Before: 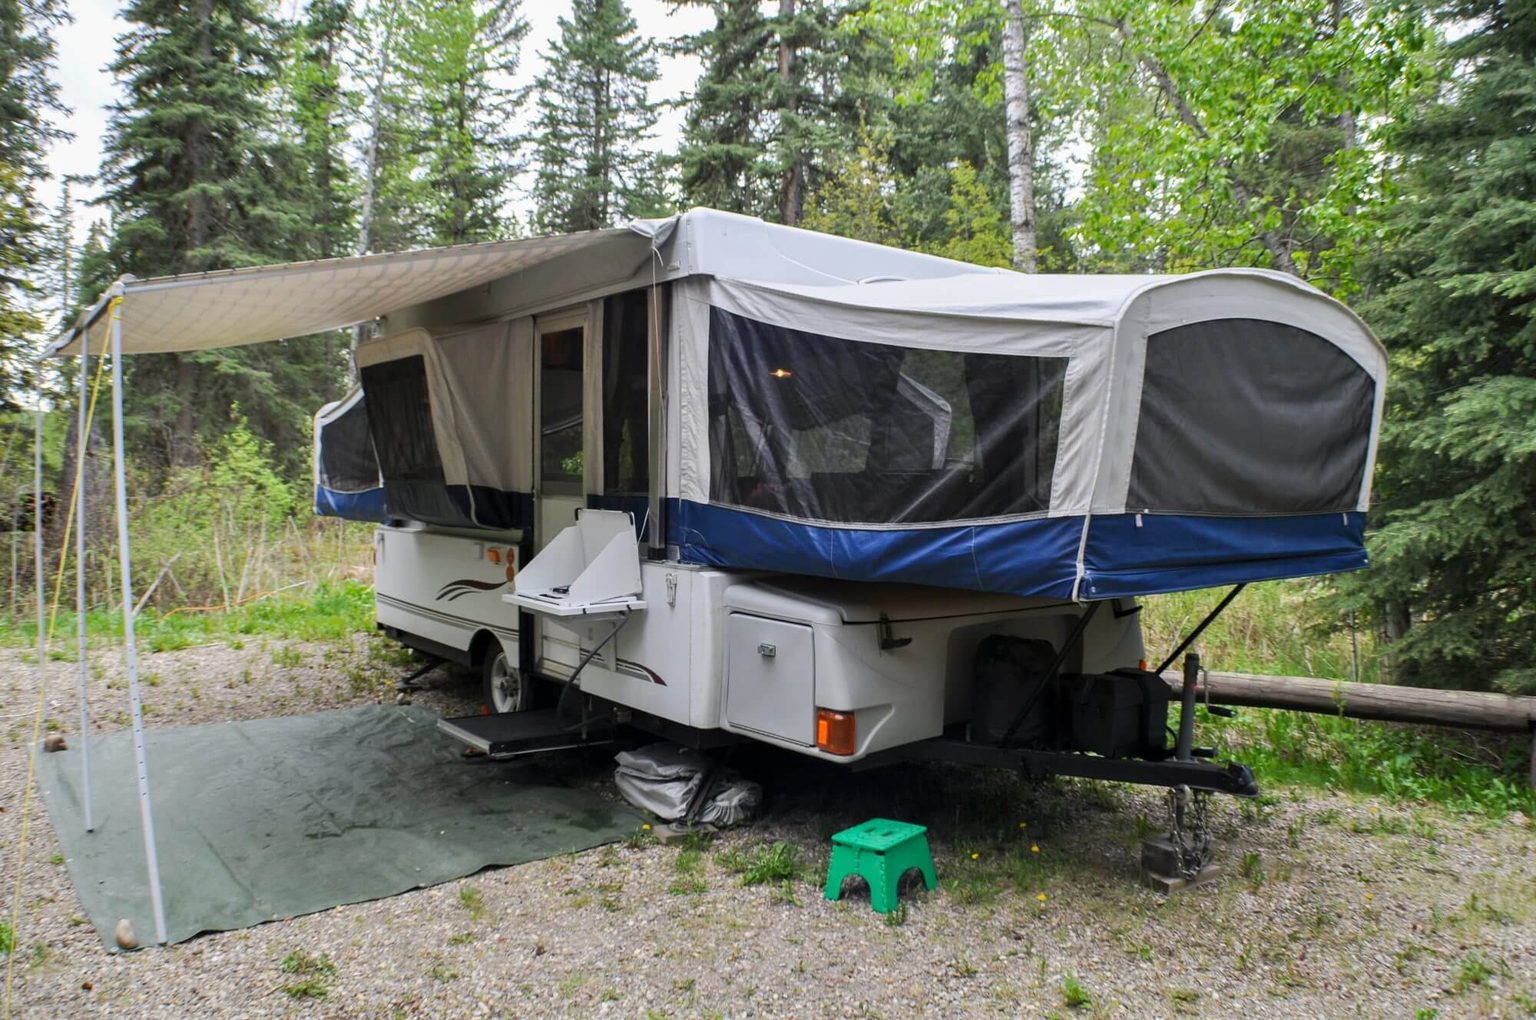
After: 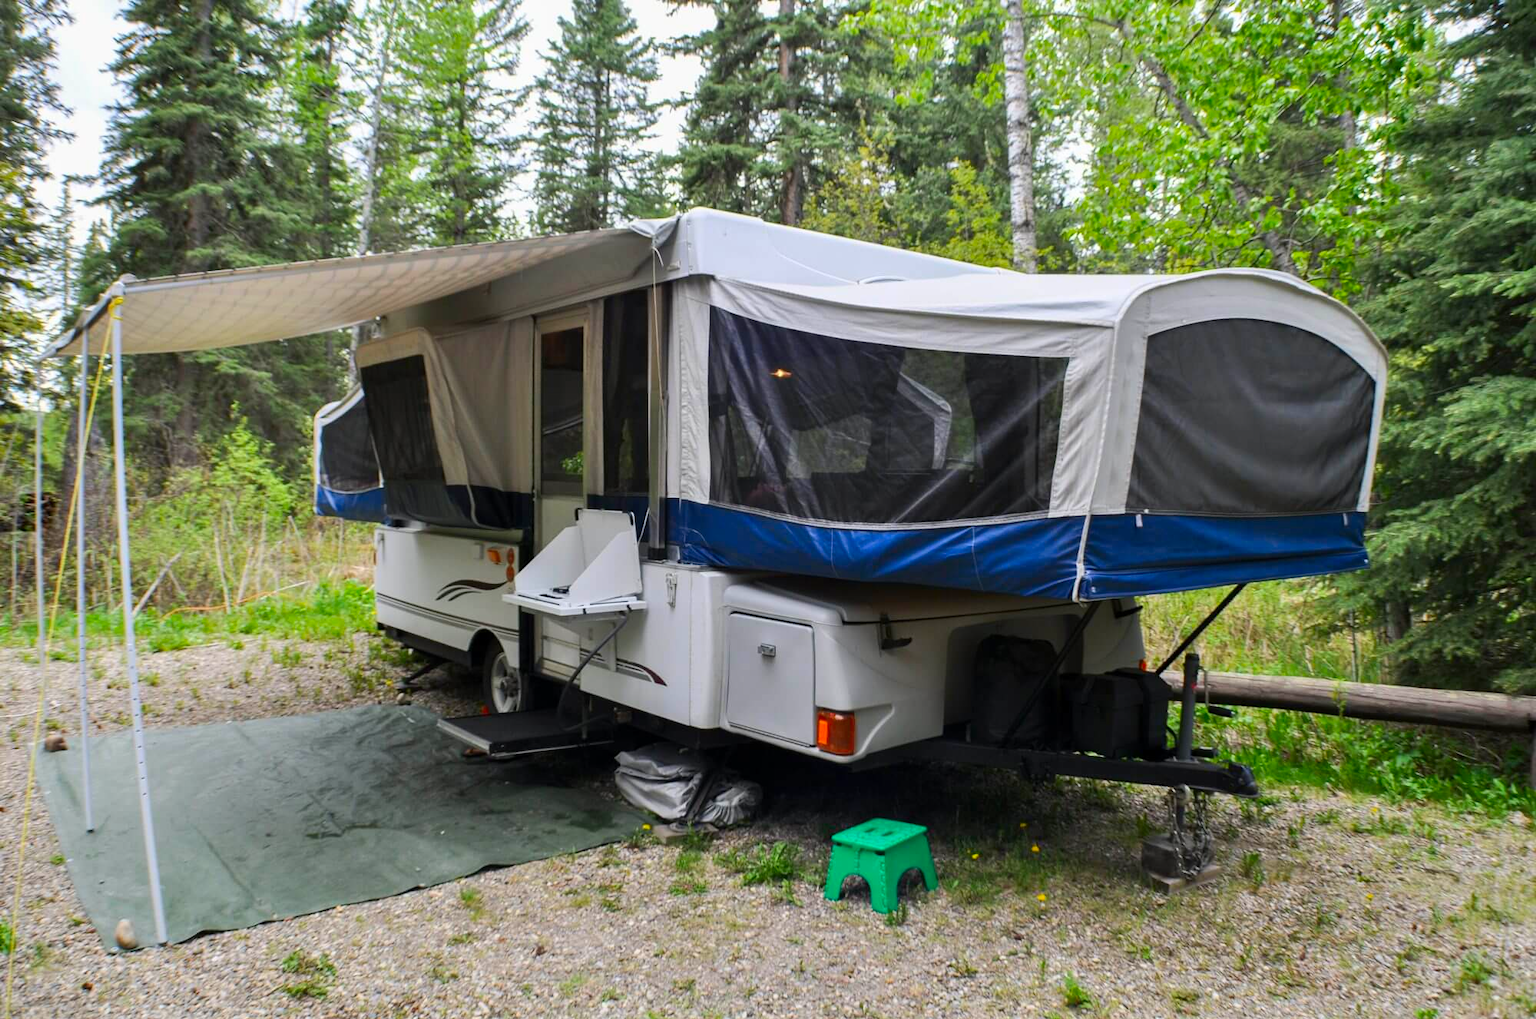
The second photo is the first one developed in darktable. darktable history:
contrast brightness saturation: contrast 0.092, saturation 0.283
